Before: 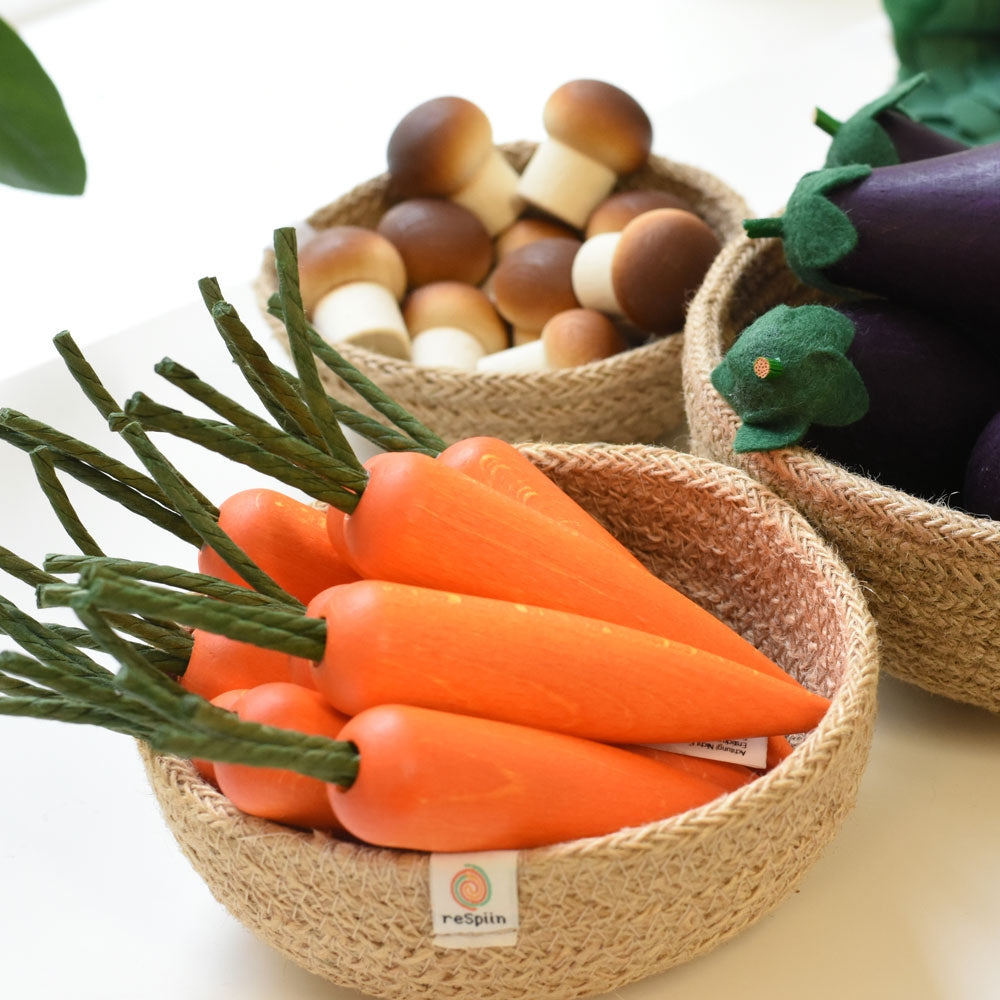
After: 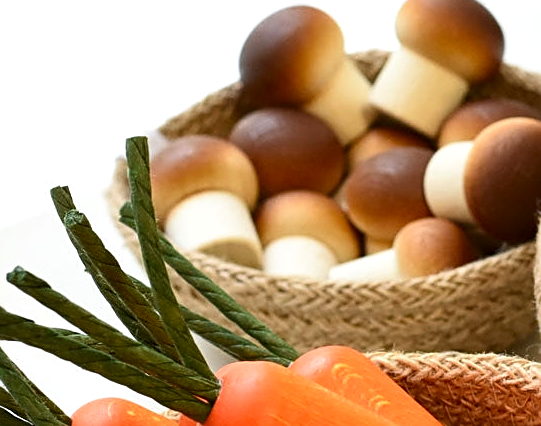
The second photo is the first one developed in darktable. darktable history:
crop: left 14.83%, top 9.104%, right 30.972%, bottom 48.23%
local contrast: highlights 104%, shadows 100%, detail 120%, midtone range 0.2
sharpen: amount 0.565
contrast brightness saturation: contrast 0.126, brightness -0.051, saturation 0.16
